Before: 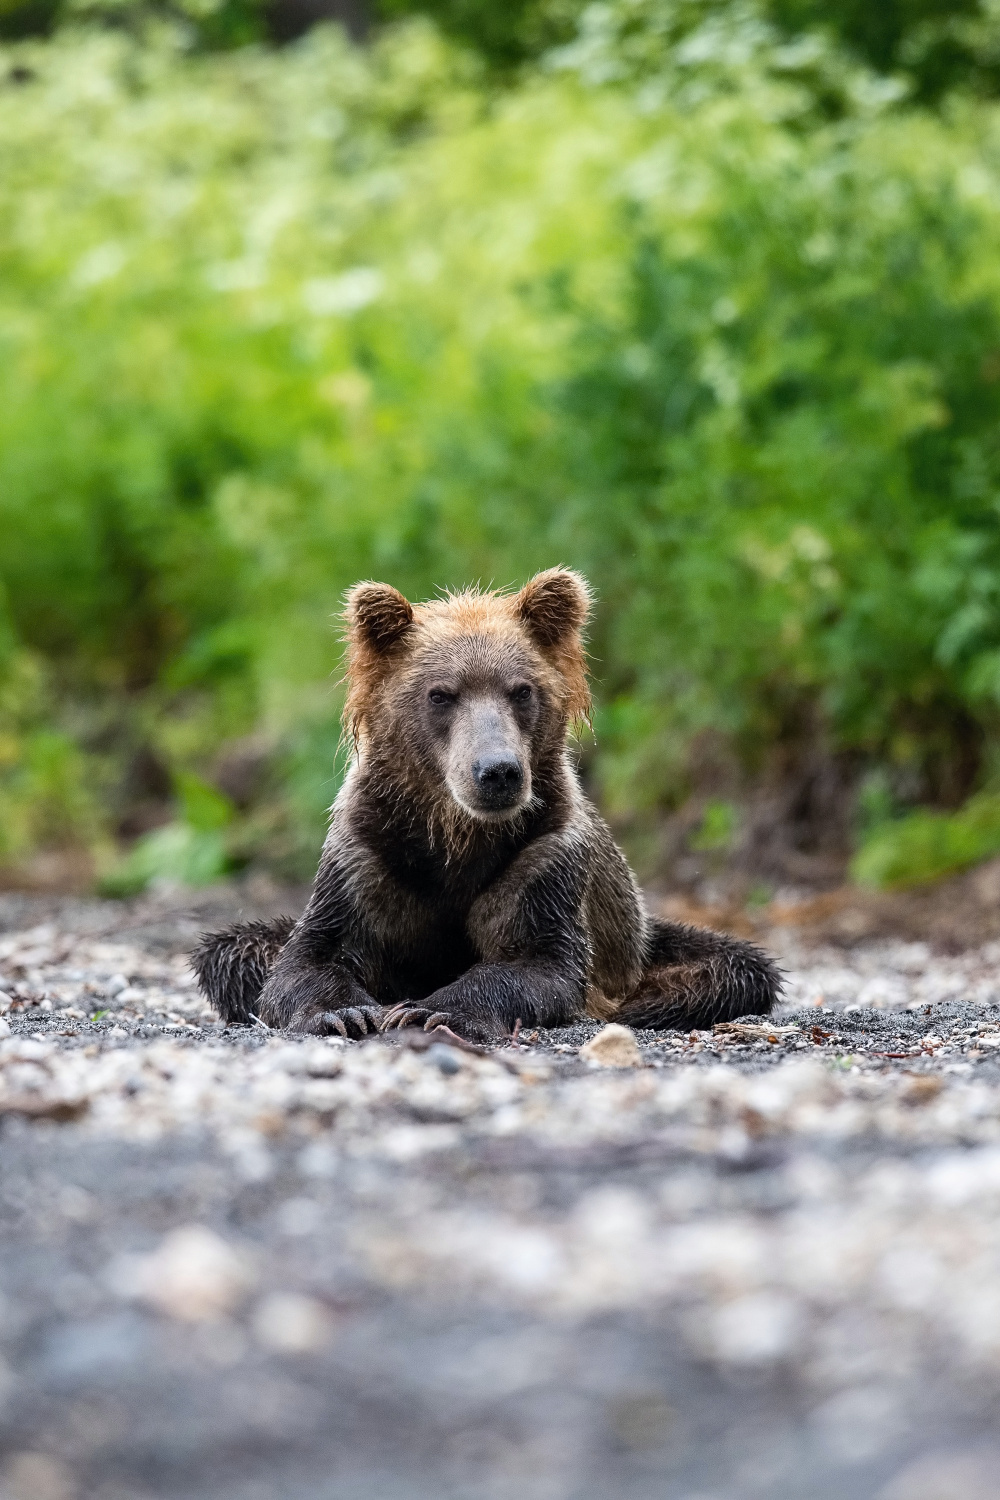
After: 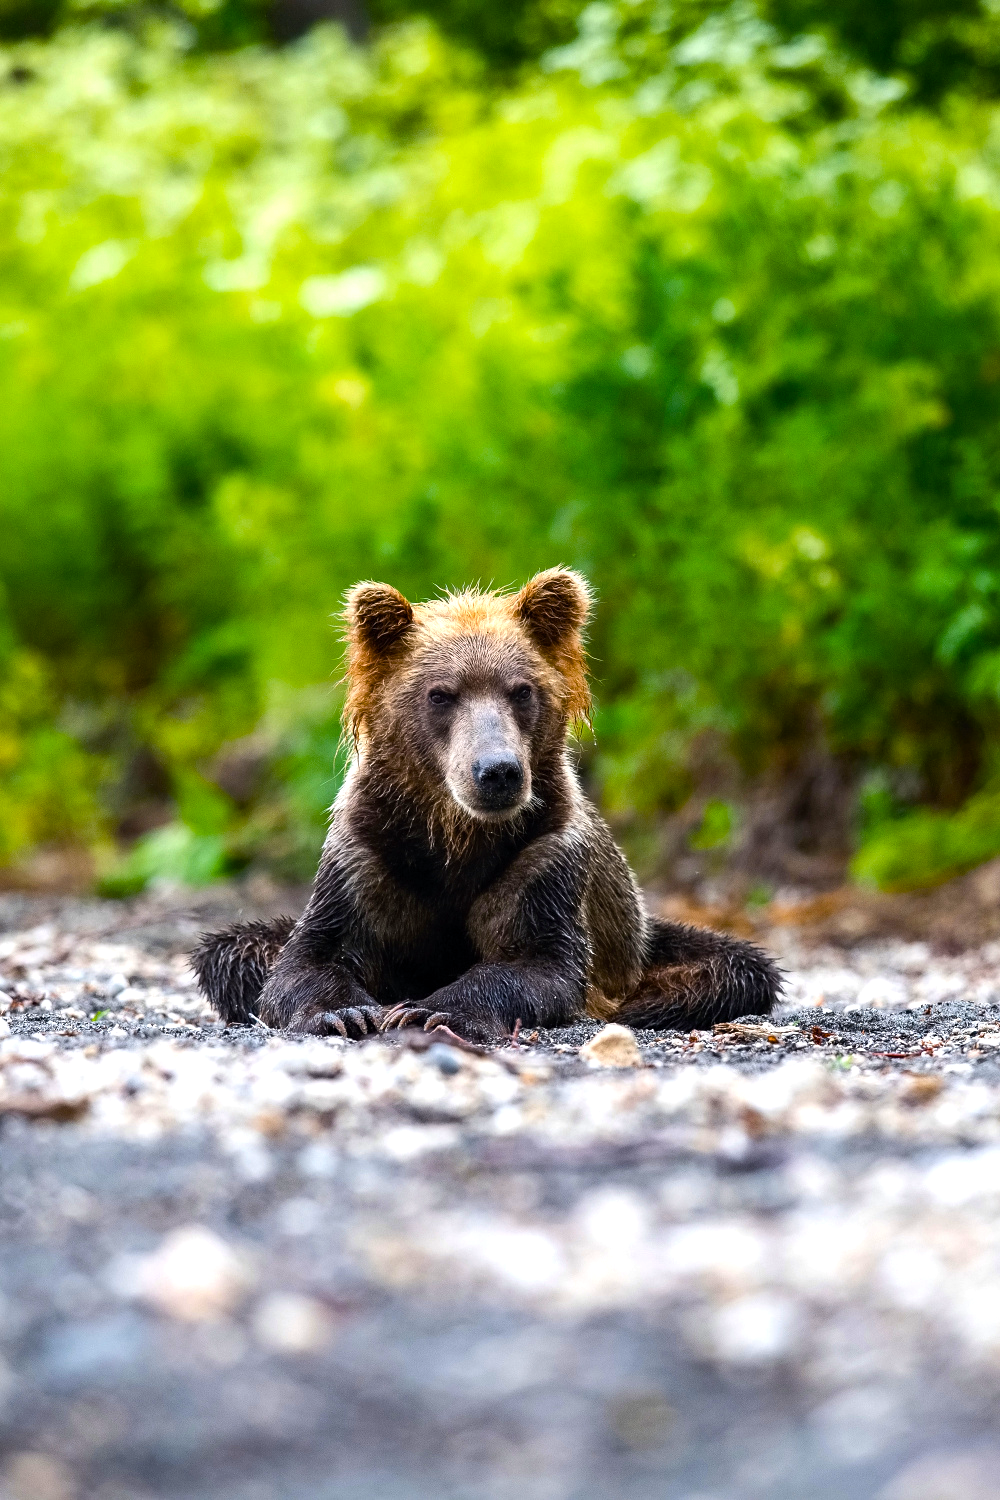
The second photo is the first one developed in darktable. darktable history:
color balance rgb: power › hue 329.03°, perceptual saturation grading › global saturation 37.289%, perceptual saturation grading › shadows 35.686%, perceptual brilliance grading › highlights 12.757%, perceptual brilliance grading › mid-tones 8.808%, perceptual brilliance grading › shadows -18.1%, global vibrance 19.312%
